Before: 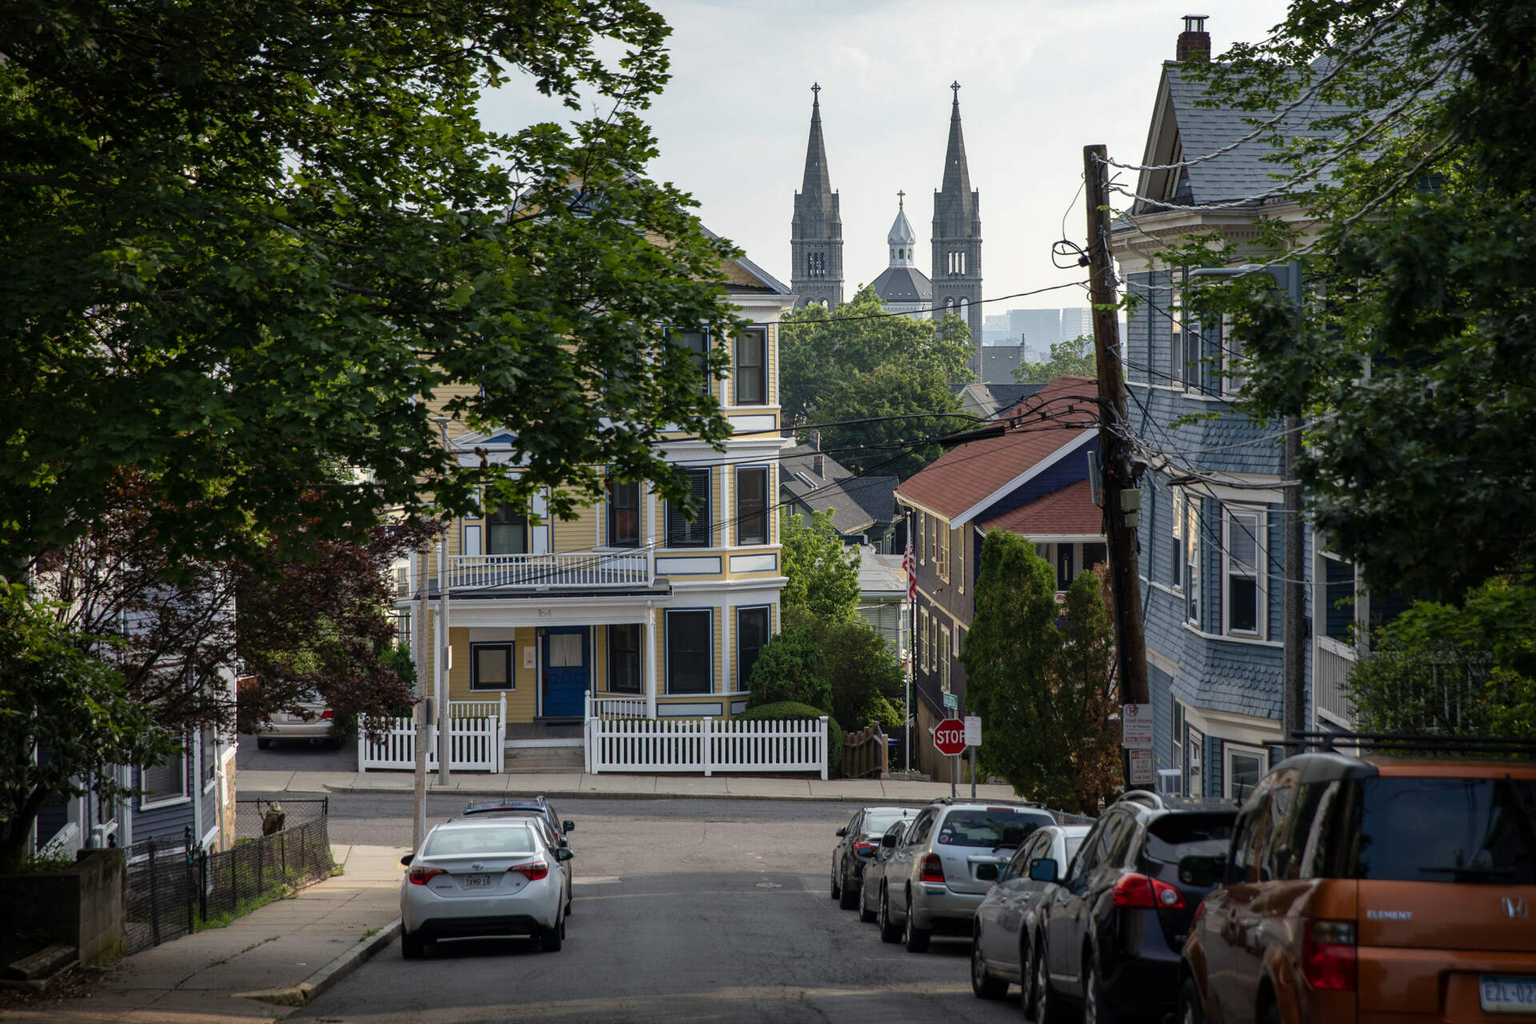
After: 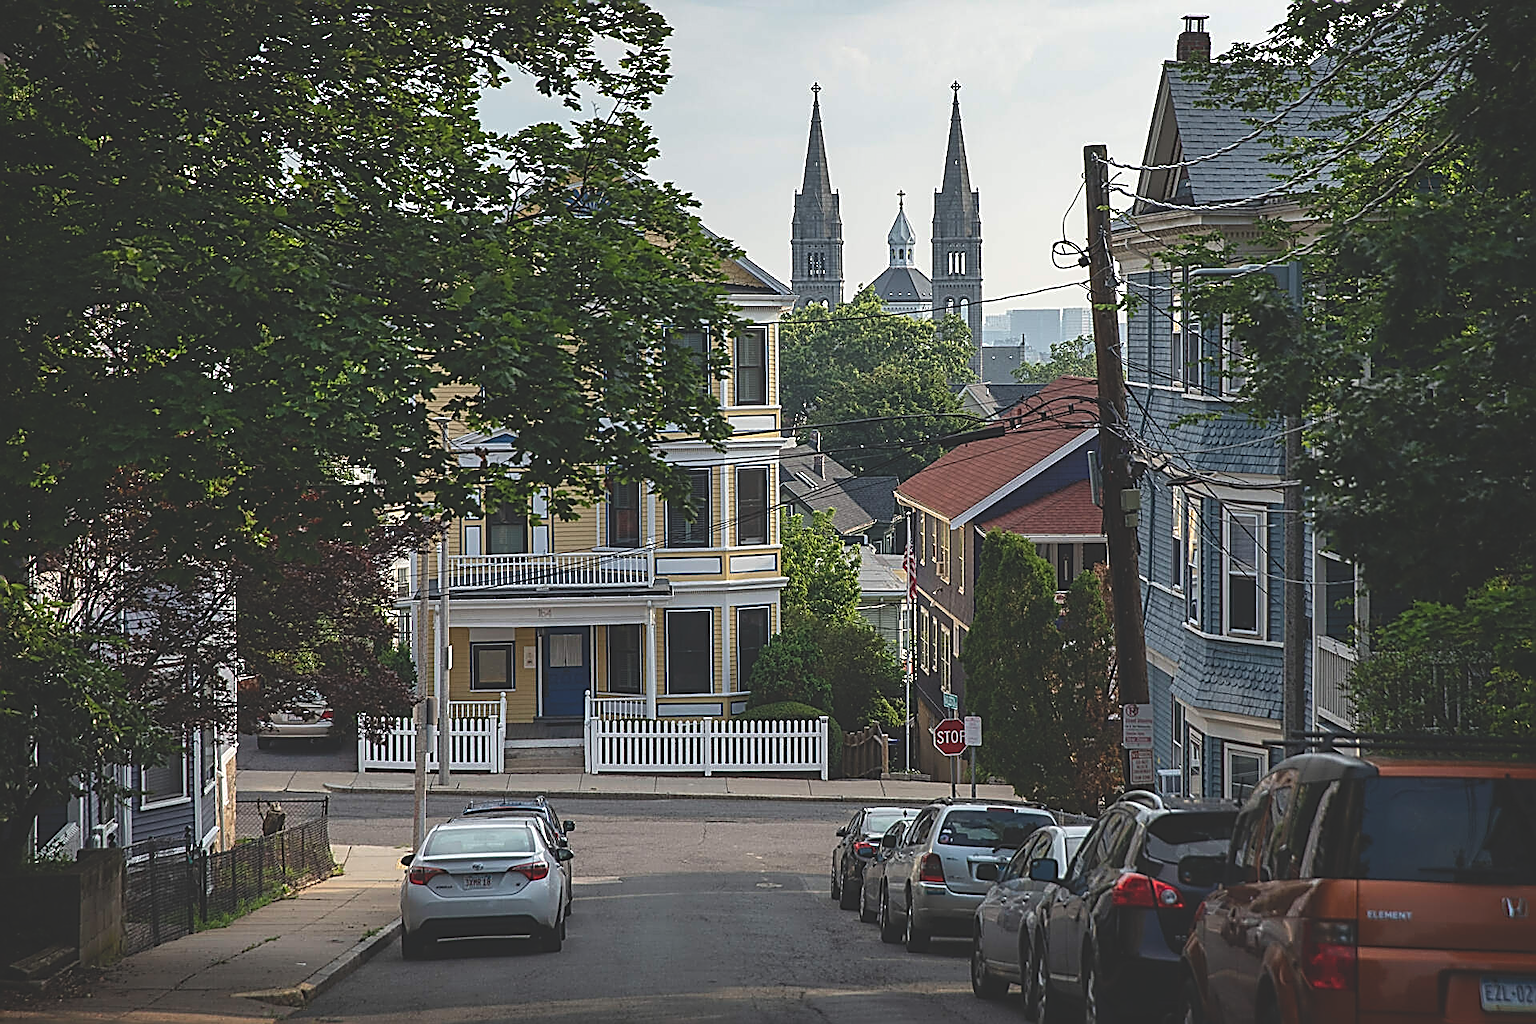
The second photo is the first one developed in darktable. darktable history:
sharpen: amount 1.995
exposure: black level correction -0.026, exposure -0.117 EV, compensate exposure bias true, compensate highlight preservation false
